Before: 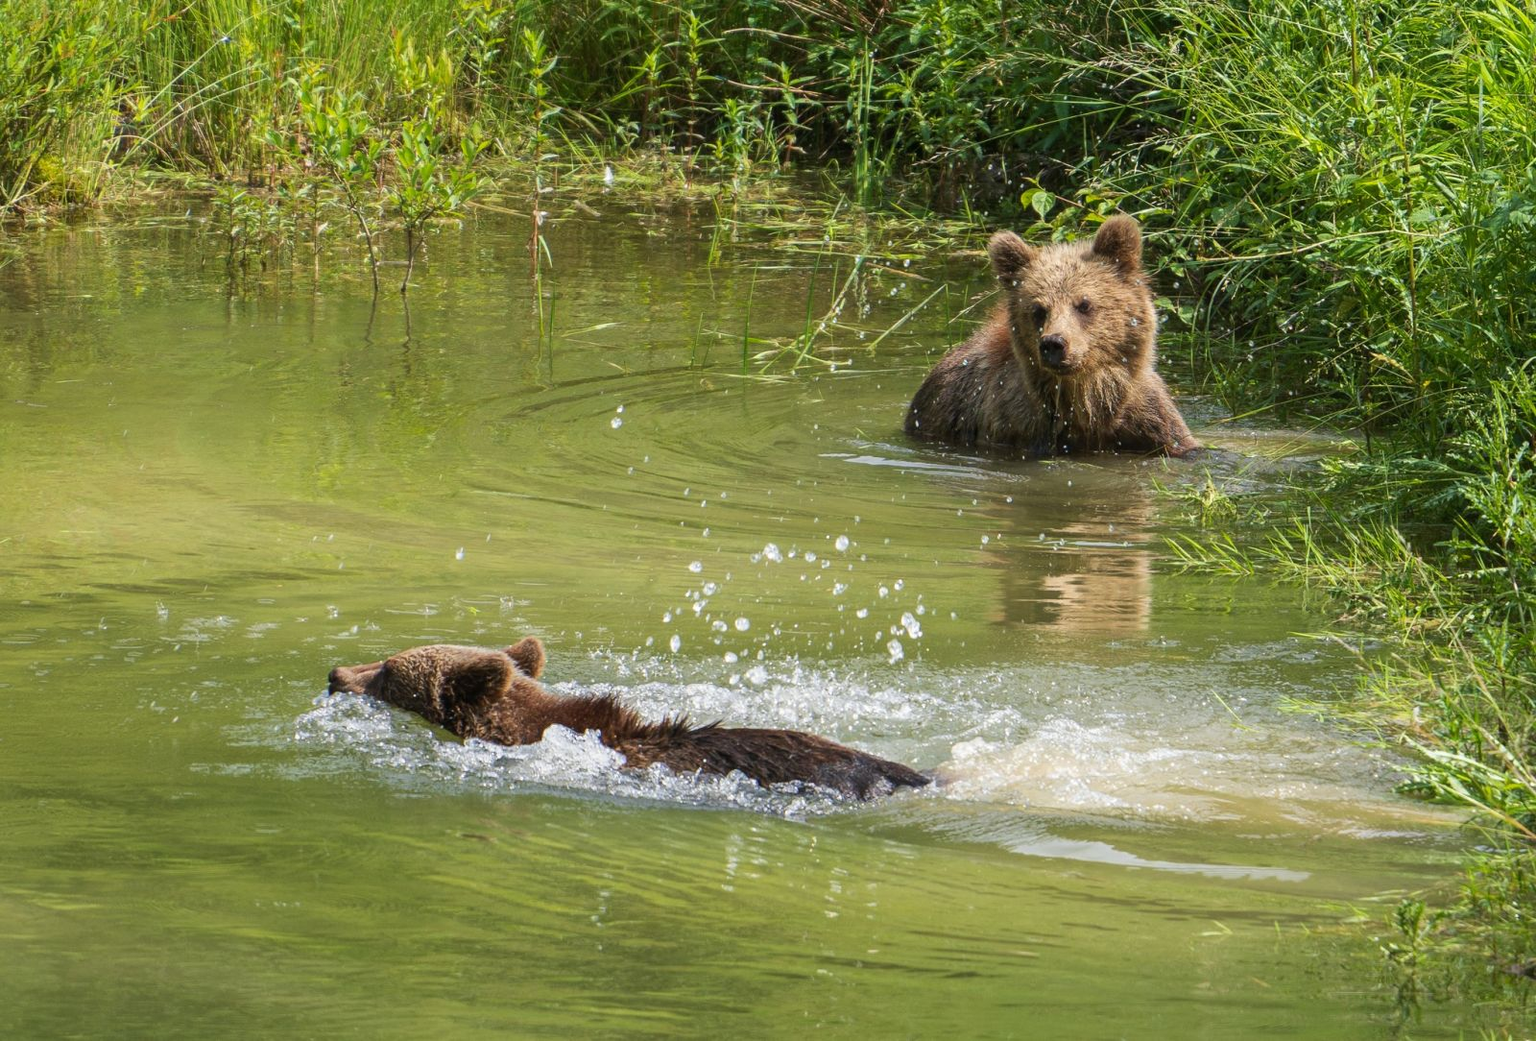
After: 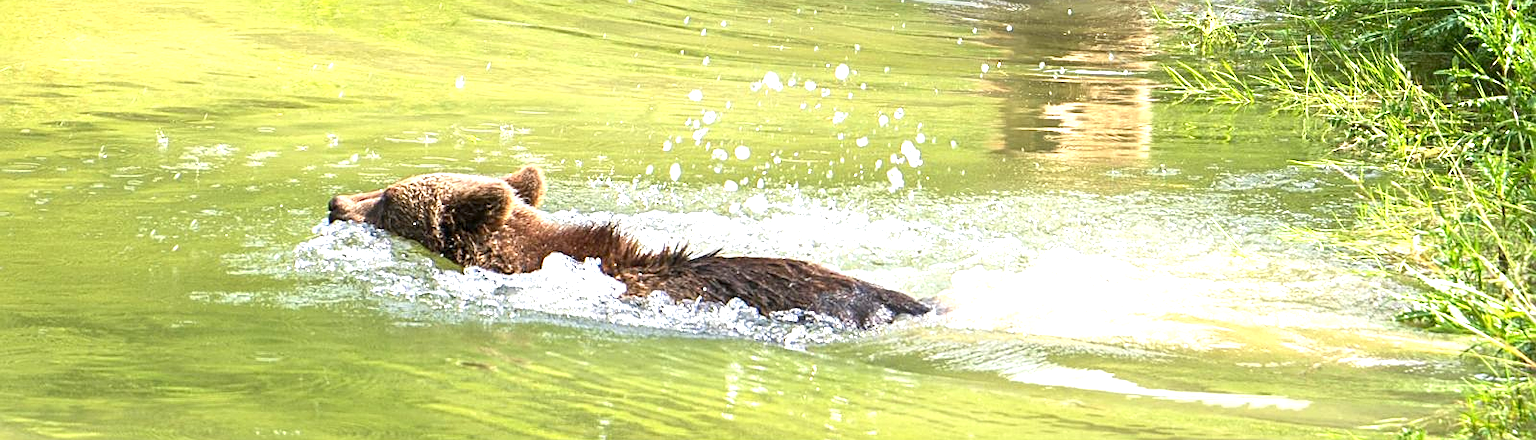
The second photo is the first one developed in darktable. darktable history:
exposure: black level correction 0.001, exposure 1.312 EV, compensate highlight preservation false
crop: top 45.364%, bottom 12.283%
sharpen: on, module defaults
